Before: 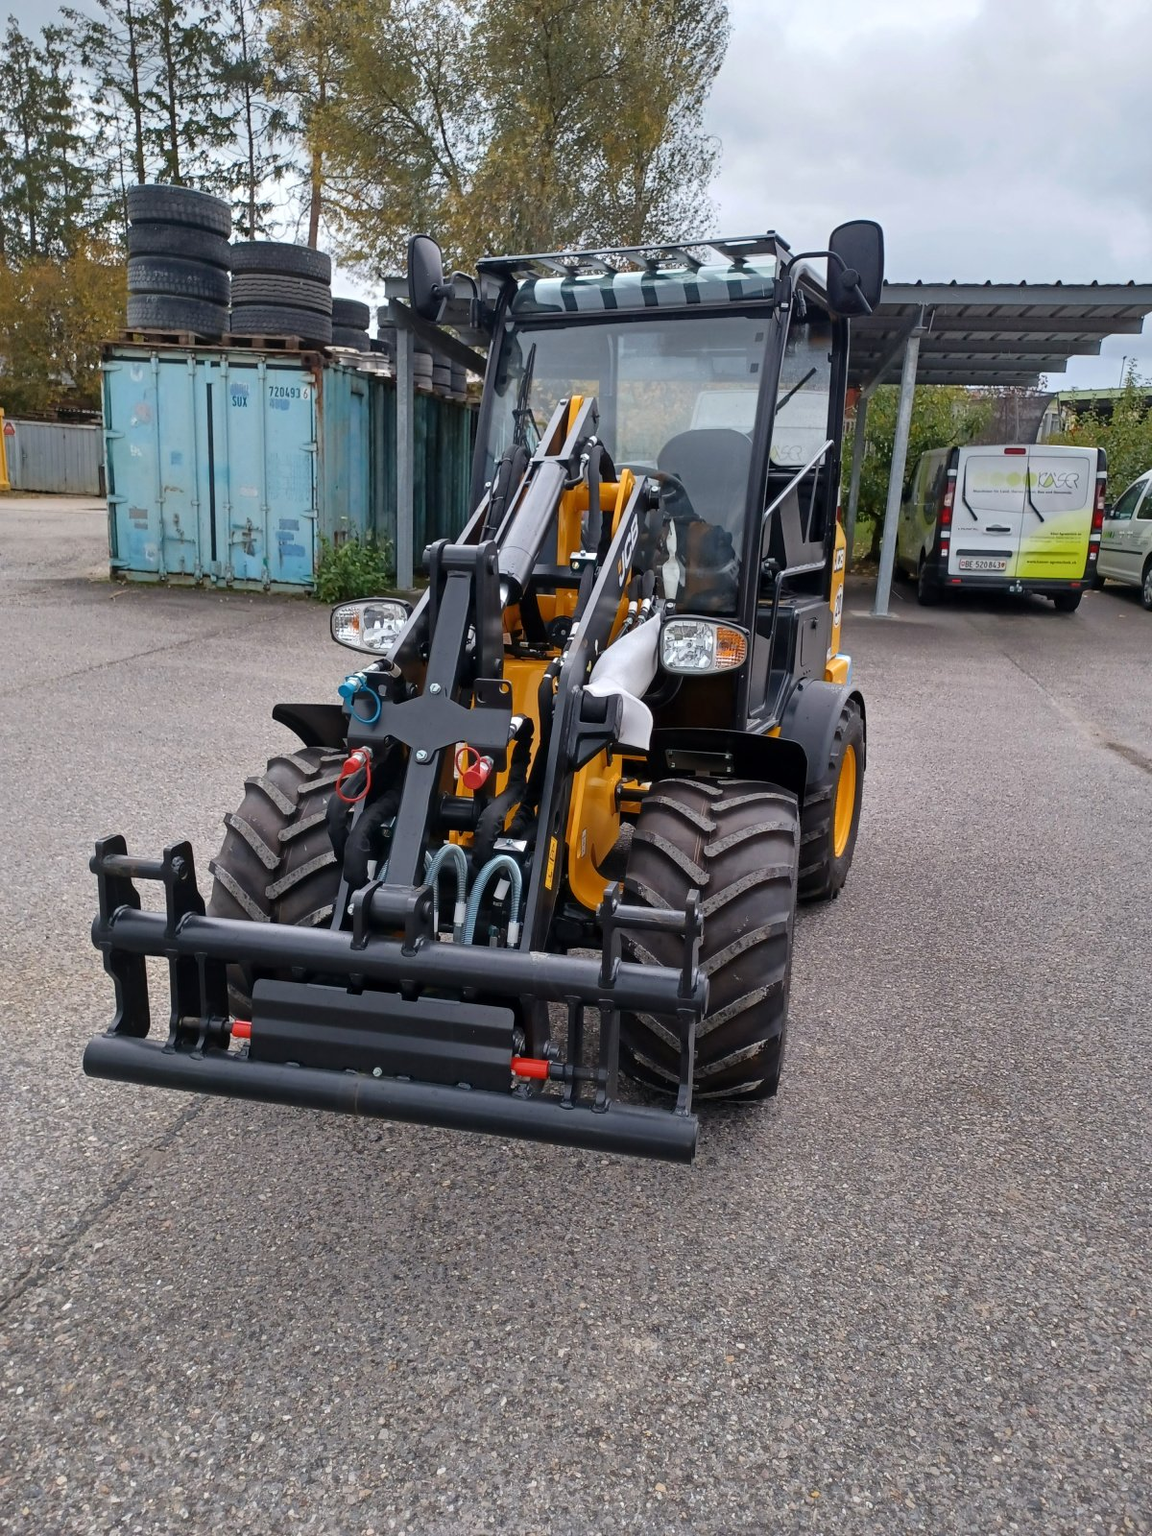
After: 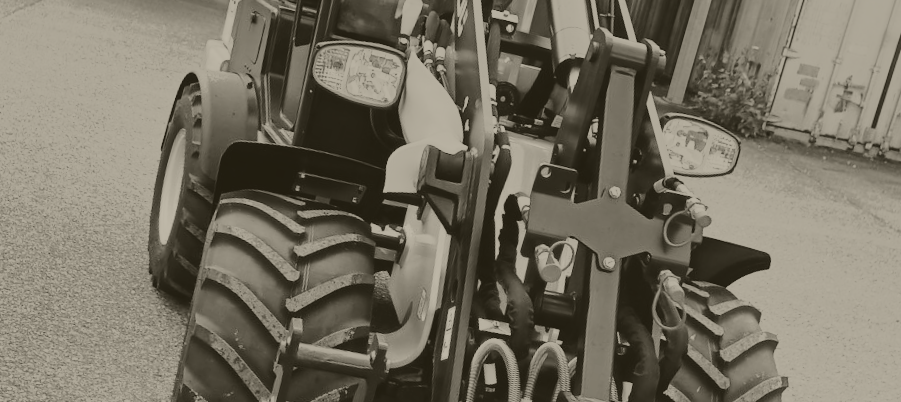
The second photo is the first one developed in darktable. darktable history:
exposure: exposure 0.7 EV, compensate highlight preservation false
crop and rotate: angle 16.12°, top 30.835%, bottom 35.653%
colorize: hue 41.44°, saturation 22%, source mix 60%, lightness 10.61%
tone curve: curves: ch0 [(0, 0) (0.003, 0.003) (0.011, 0.009) (0.025, 0.022) (0.044, 0.037) (0.069, 0.051) (0.1, 0.079) (0.136, 0.114) (0.177, 0.152) (0.224, 0.212) (0.277, 0.281) (0.335, 0.358) (0.399, 0.459) (0.468, 0.573) (0.543, 0.684) (0.623, 0.779) (0.709, 0.866) (0.801, 0.949) (0.898, 0.98) (1, 1)], preserve colors none
color zones: curves: ch0 [(0, 0.558) (0.143, 0.559) (0.286, 0.529) (0.429, 0.505) (0.571, 0.5) (0.714, 0.5) (0.857, 0.5) (1, 0.558)]; ch1 [(0, 0.469) (0.01, 0.469) (0.12, 0.446) (0.248, 0.469) (0.5, 0.5) (0.748, 0.5) (0.99, 0.469) (1, 0.469)]
